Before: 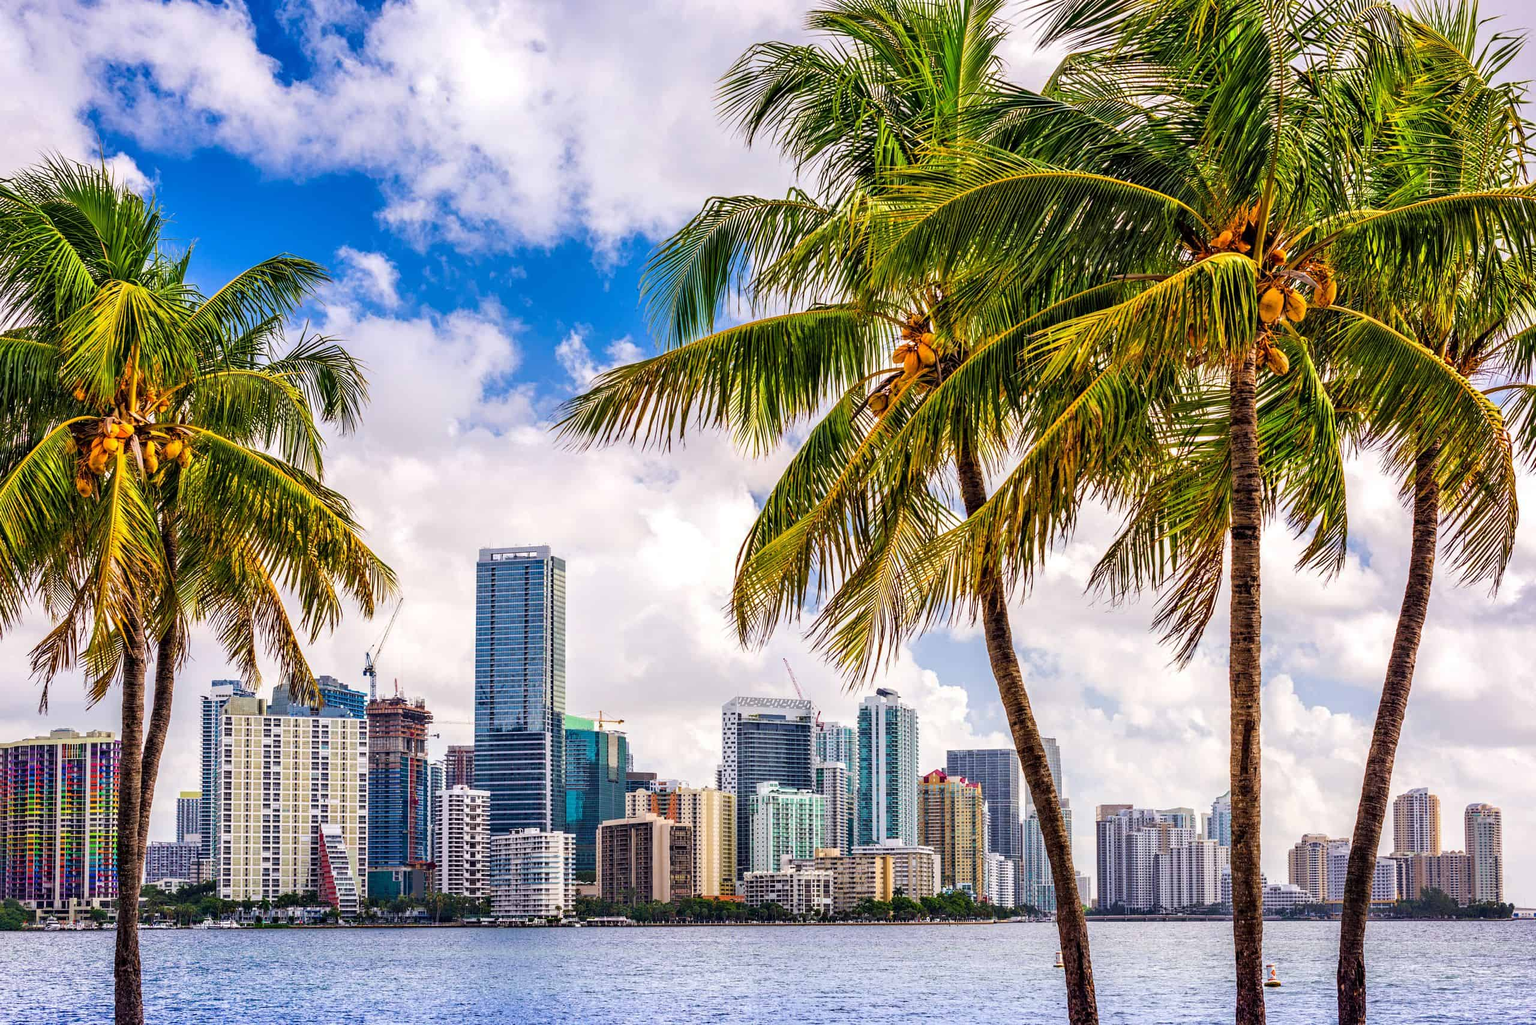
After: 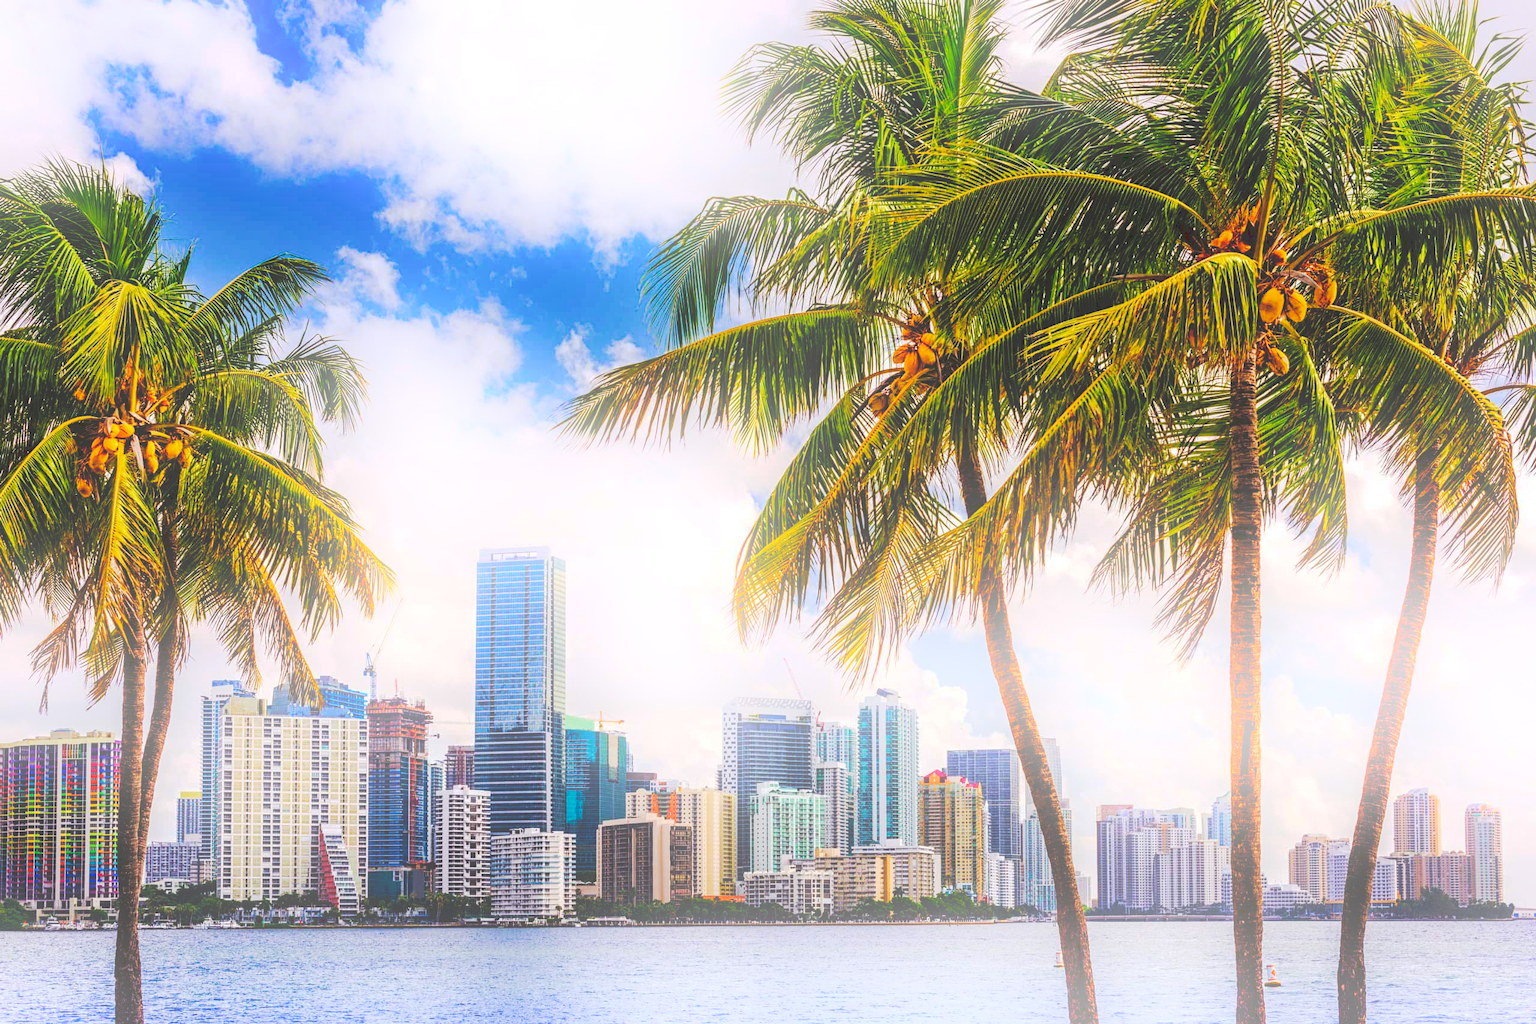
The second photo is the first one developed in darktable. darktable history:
tone curve: curves: ch0 [(0, 0) (0.003, 0.15) (0.011, 0.151) (0.025, 0.15) (0.044, 0.15) (0.069, 0.151) (0.1, 0.153) (0.136, 0.16) (0.177, 0.183) (0.224, 0.21) (0.277, 0.253) (0.335, 0.309) (0.399, 0.389) (0.468, 0.479) (0.543, 0.58) (0.623, 0.677) (0.709, 0.747) (0.801, 0.808) (0.898, 0.87) (1, 1)], preserve colors none
bloom: on, module defaults
white balance: emerald 1
